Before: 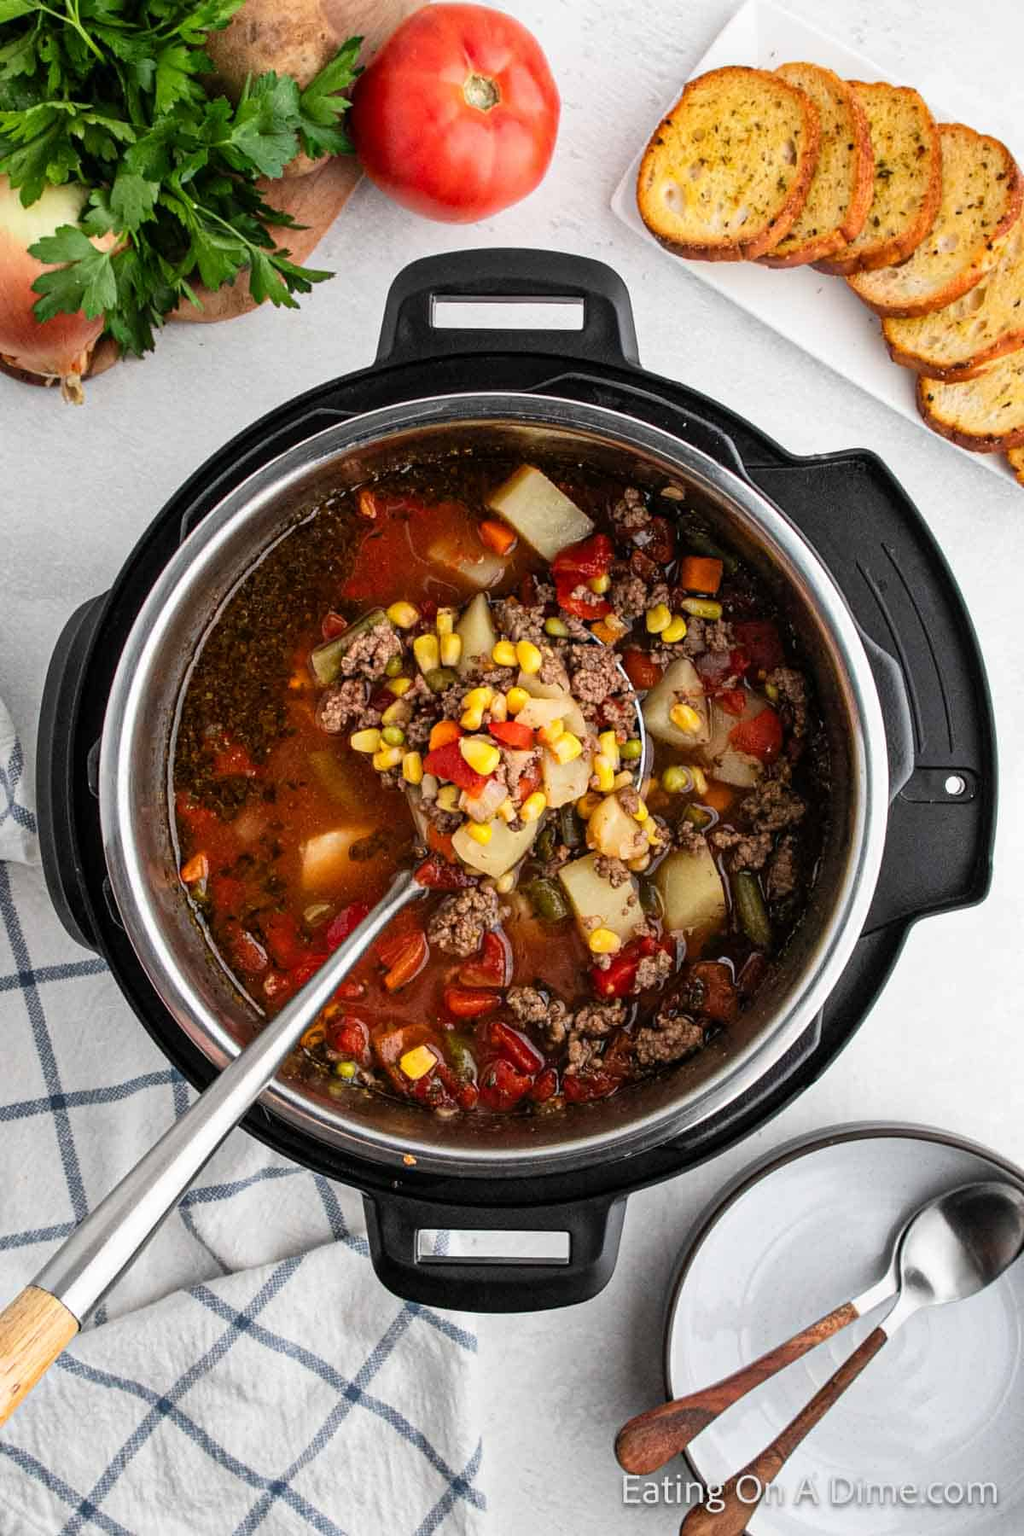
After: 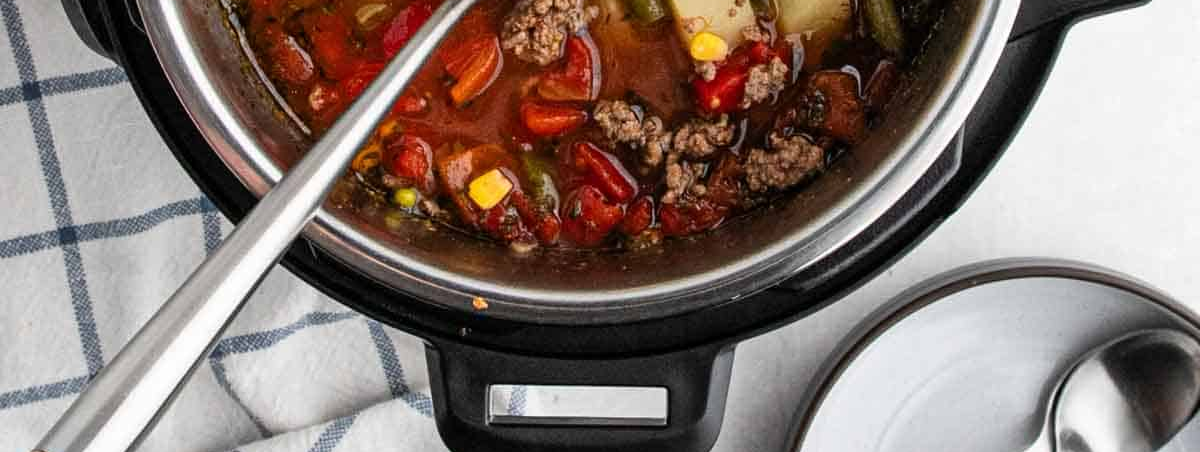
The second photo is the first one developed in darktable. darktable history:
crop and rotate: top 58.674%, bottom 16.183%
